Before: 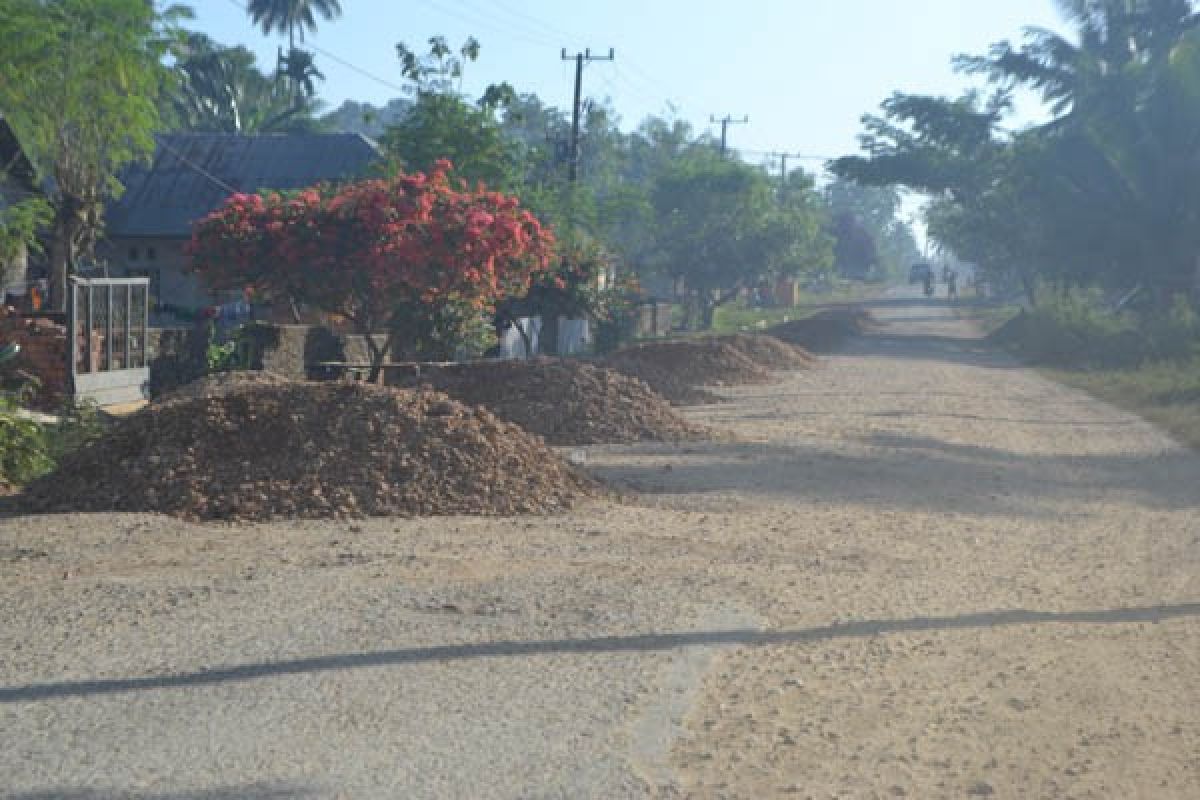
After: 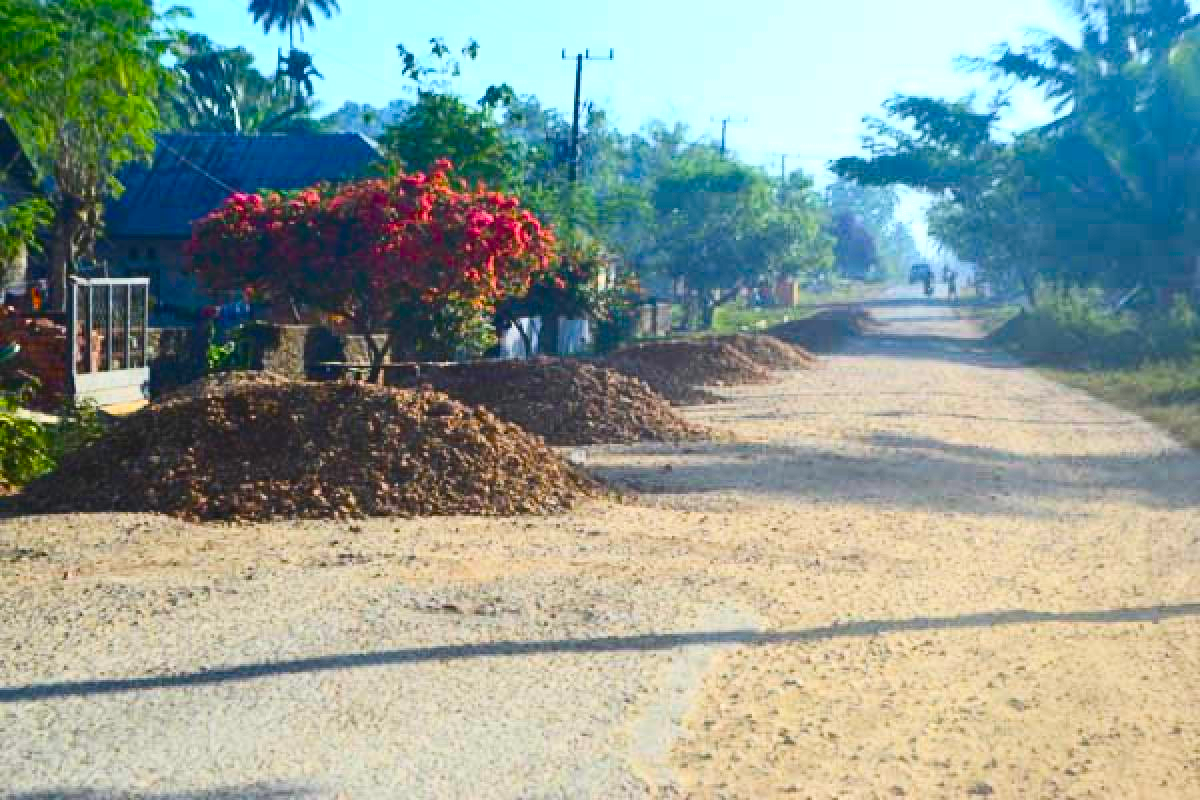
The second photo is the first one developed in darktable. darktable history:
color balance rgb: linear chroma grading › shadows 9.823%, linear chroma grading › highlights 10.686%, linear chroma grading › global chroma 15.456%, linear chroma grading › mid-tones 14.819%, perceptual saturation grading › global saturation 34.679%, perceptual saturation grading › highlights -29.916%, perceptual saturation grading › shadows 35.664%, global vibrance 30.176%, contrast 10.235%
contrast brightness saturation: contrast 0.4, brightness 0.111, saturation 0.213
